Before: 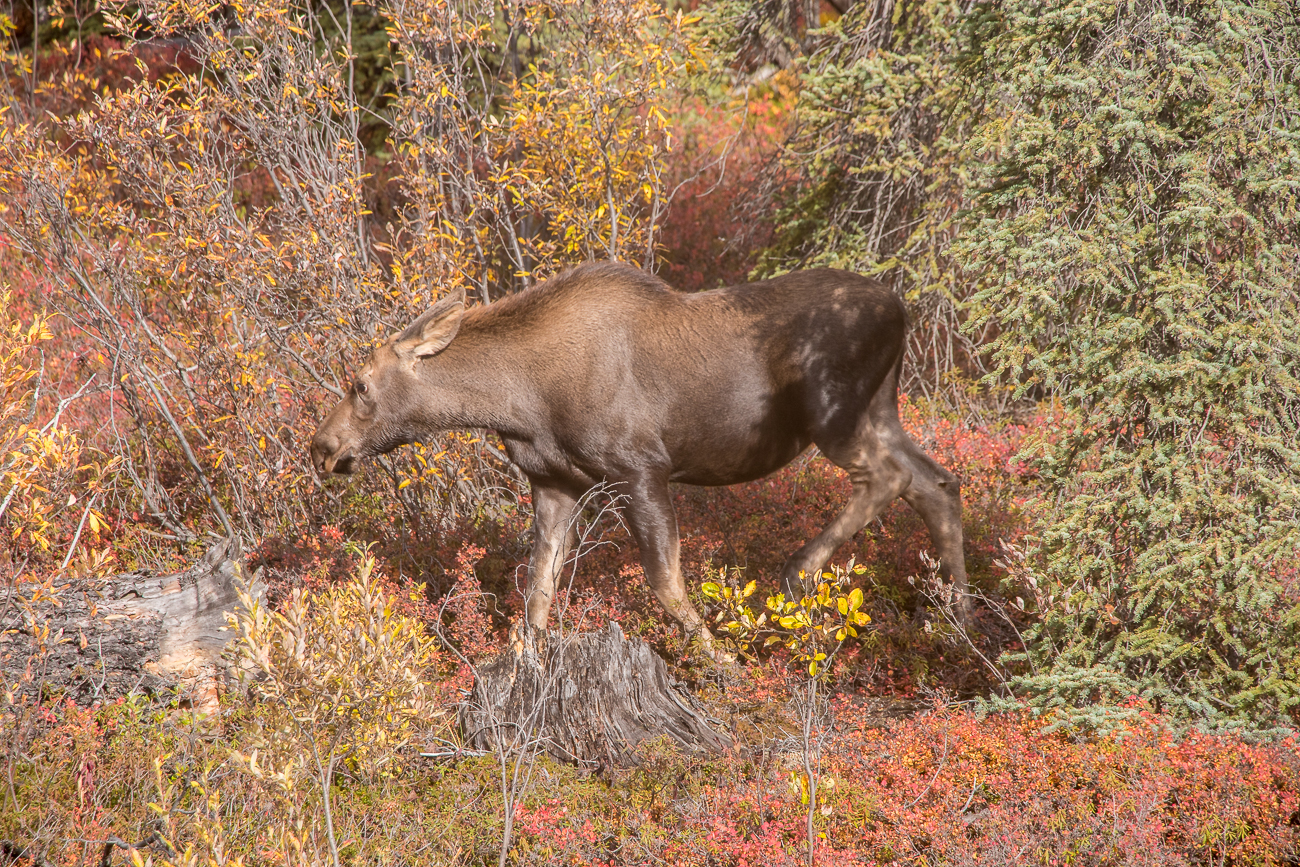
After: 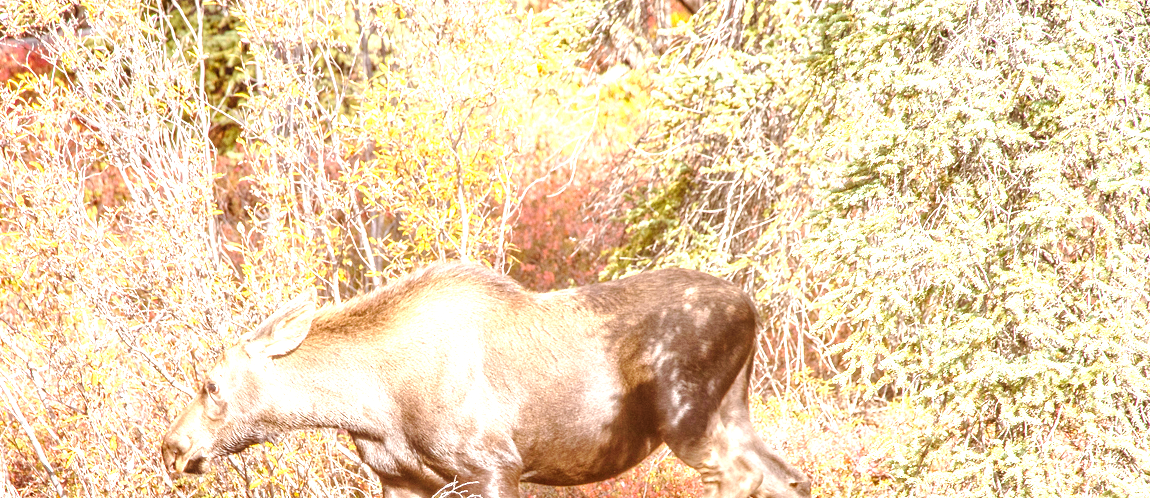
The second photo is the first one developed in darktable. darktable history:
crop and rotate: left 11.469%, bottom 42.529%
exposure: exposure 1 EV, compensate exposure bias true, compensate highlight preservation false
base curve: curves: ch0 [(0, 0) (0.028, 0.03) (0.121, 0.232) (0.46, 0.748) (0.859, 0.968) (1, 1)], preserve colors none
local contrast: on, module defaults
levels: levels [0, 0.435, 0.917]
